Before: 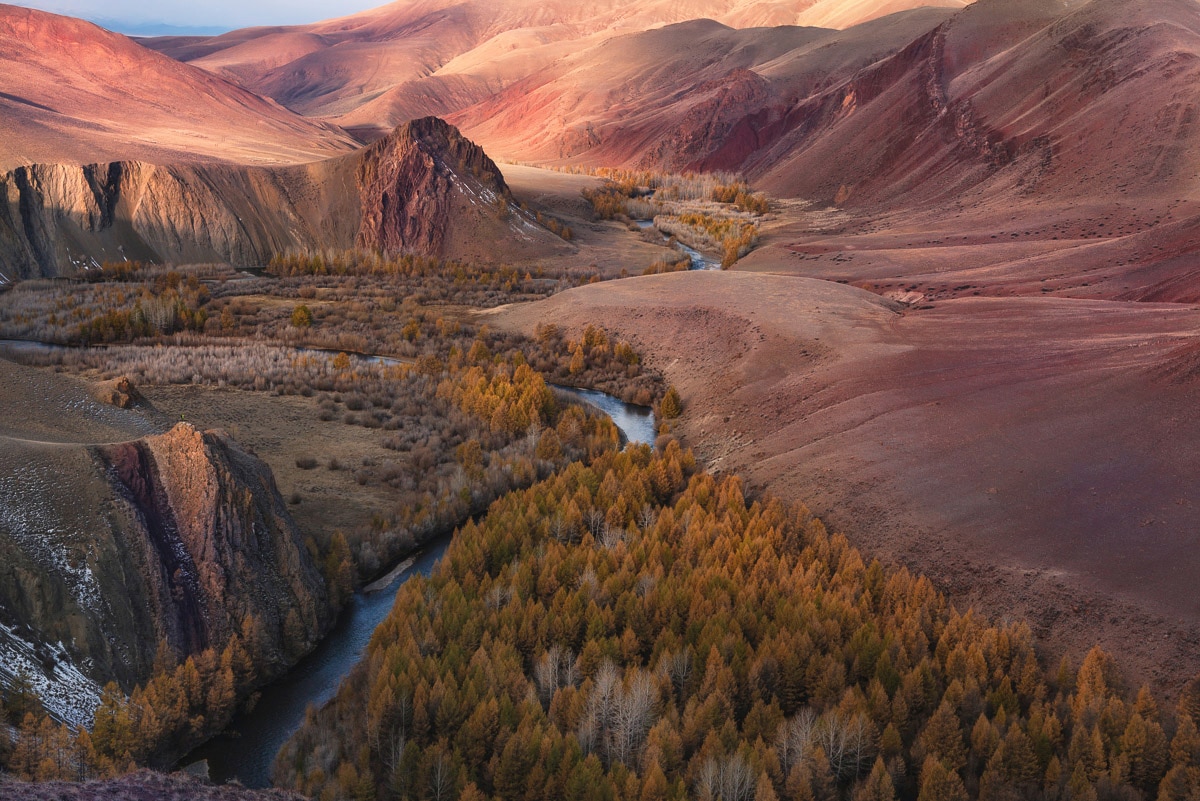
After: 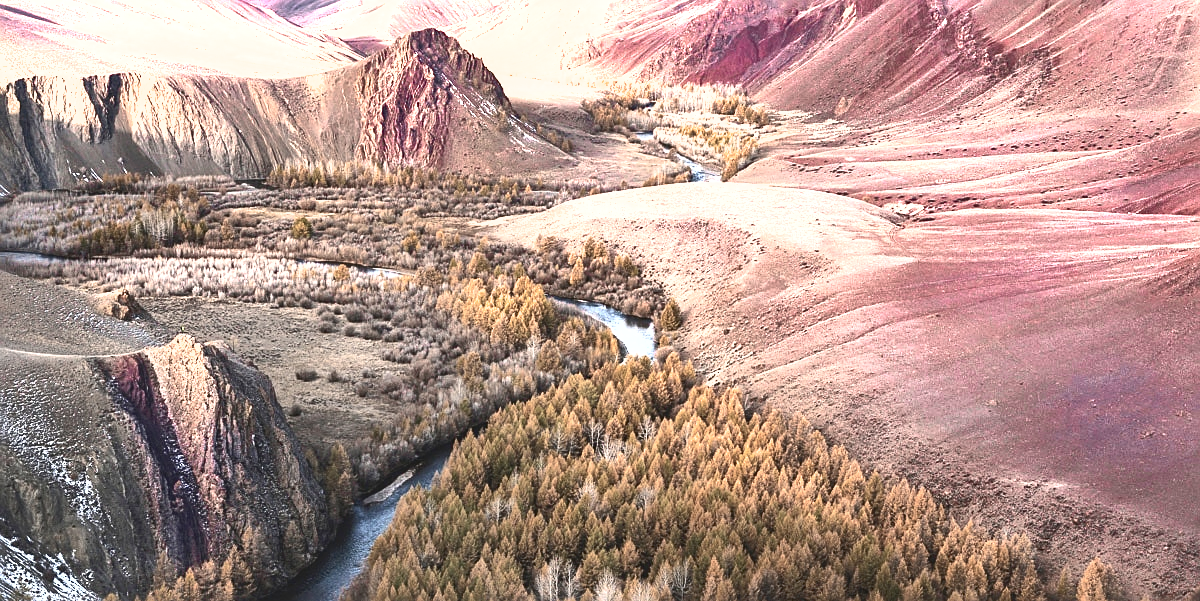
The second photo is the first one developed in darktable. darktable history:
tone curve: curves: ch0 [(0, 0) (0.003, 0.036) (0.011, 0.04) (0.025, 0.042) (0.044, 0.052) (0.069, 0.066) (0.1, 0.085) (0.136, 0.106) (0.177, 0.144) (0.224, 0.188) (0.277, 0.241) (0.335, 0.307) (0.399, 0.382) (0.468, 0.466) (0.543, 0.56) (0.623, 0.672) (0.709, 0.772) (0.801, 0.876) (0.898, 0.949) (1, 1)], color space Lab, independent channels, preserve colors none
contrast brightness saturation: contrast 0.116, brightness -0.119, saturation 0.197
crop: top 11.043%, bottom 13.89%
sharpen: on, module defaults
color zones: curves: ch0 [(0, 0.6) (0.129, 0.508) (0.193, 0.483) (0.429, 0.5) (0.571, 0.5) (0.714, 0.5) (0.857, 0.5) (1, 0.6)]; ch1 [(0, 0.481) (0.112, 0.245) (0.213, 0.223) (0.429, 0.233) (0.571, 0.231) (0.683, 0.242) (0.857, 0.296) (1, 0.481)]
exposure: black level correction 0, exposure 2.101 EV, compensate highlight preservation false
shadows and highlights: on, module defaults
